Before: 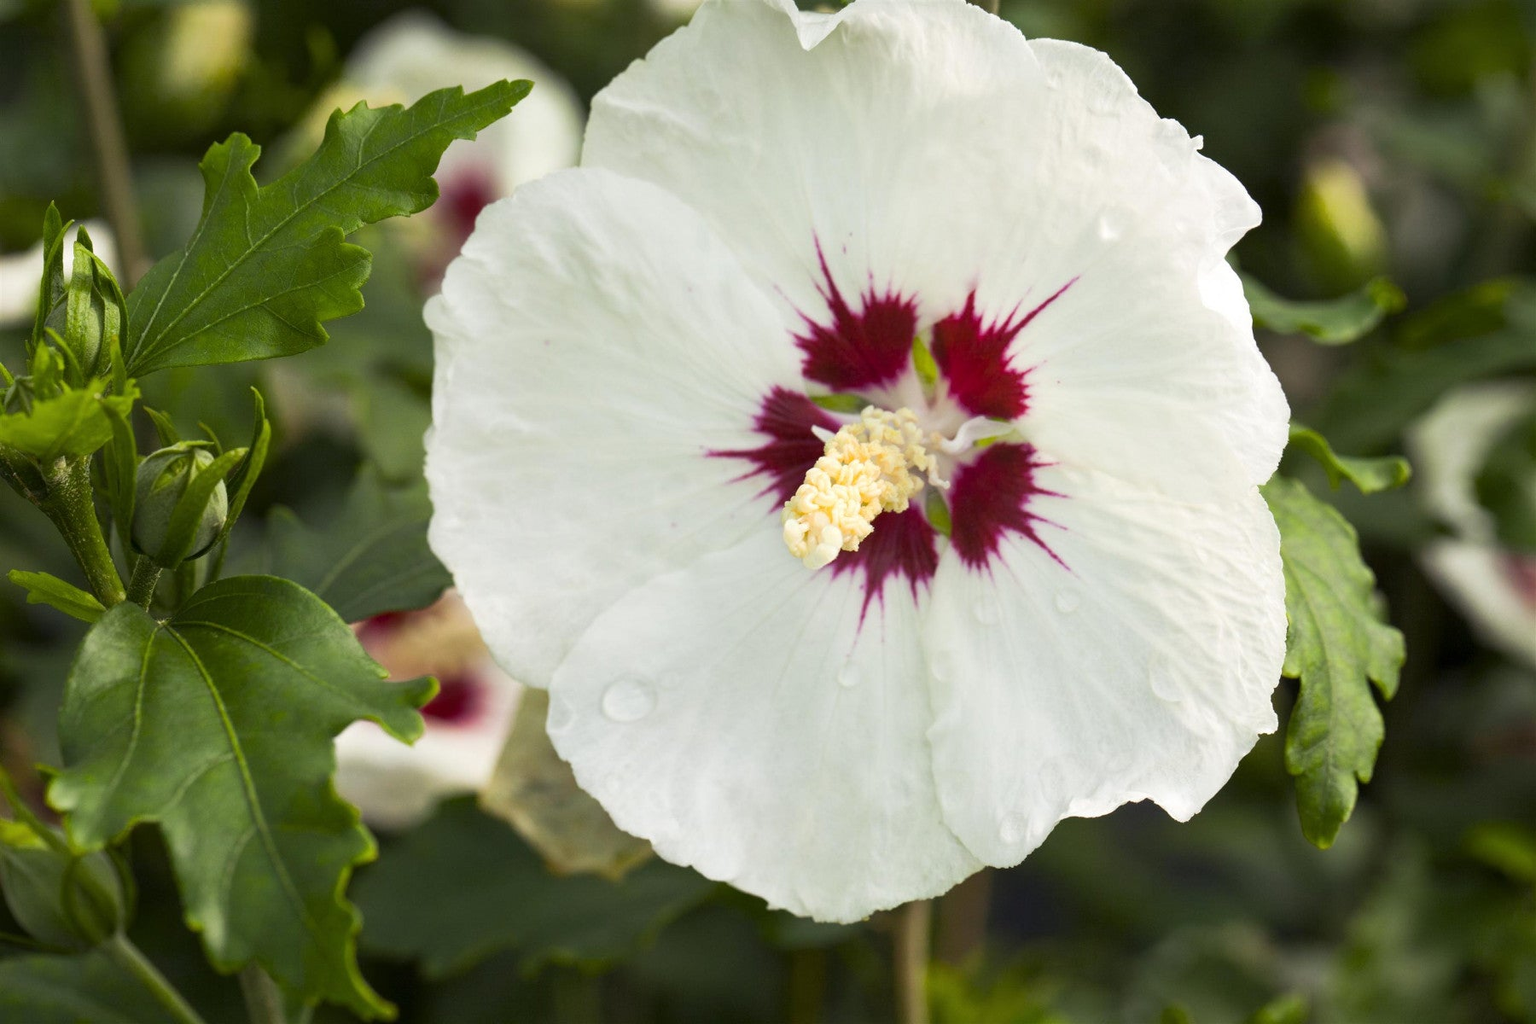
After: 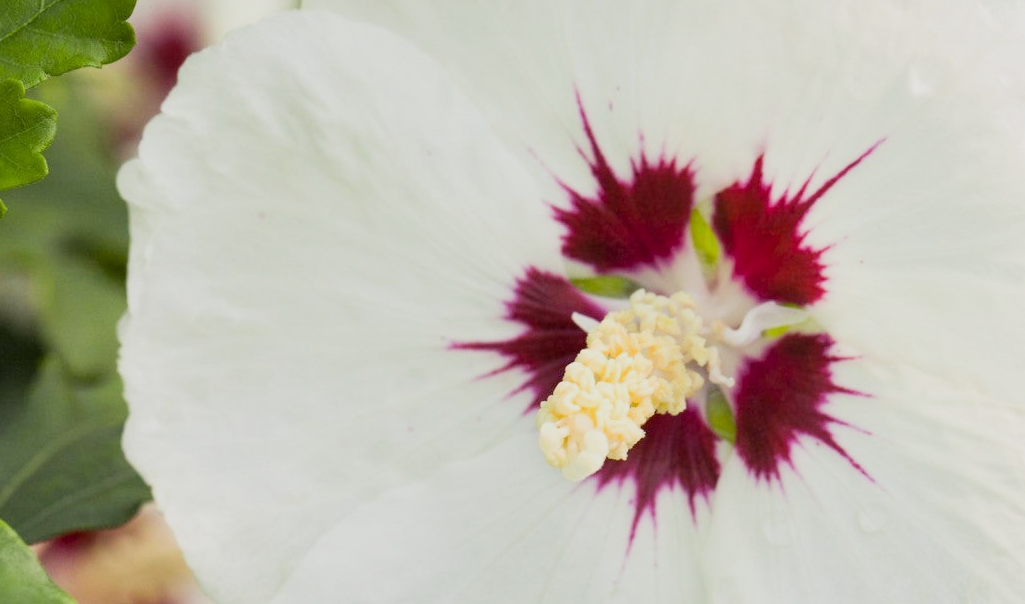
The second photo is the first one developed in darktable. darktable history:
filmic rgb: black relative exposure -7.65 EV, white relative exposure 4.56 EV, hardness 3.61
crop: left 21.103%, top 15.554%, right 21.916%, bottom 34.087%
exposure: black level correction 0.001, exposure 0.498 EV, compensate highlight preservation false
